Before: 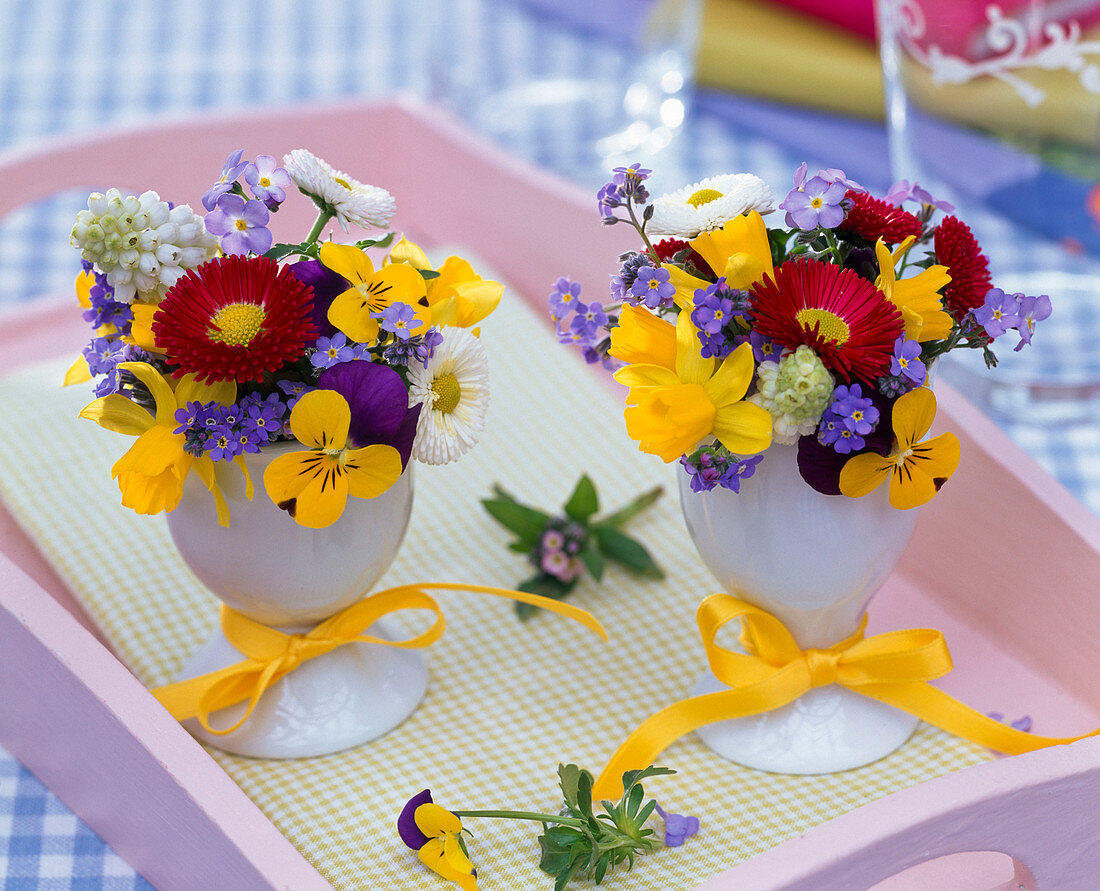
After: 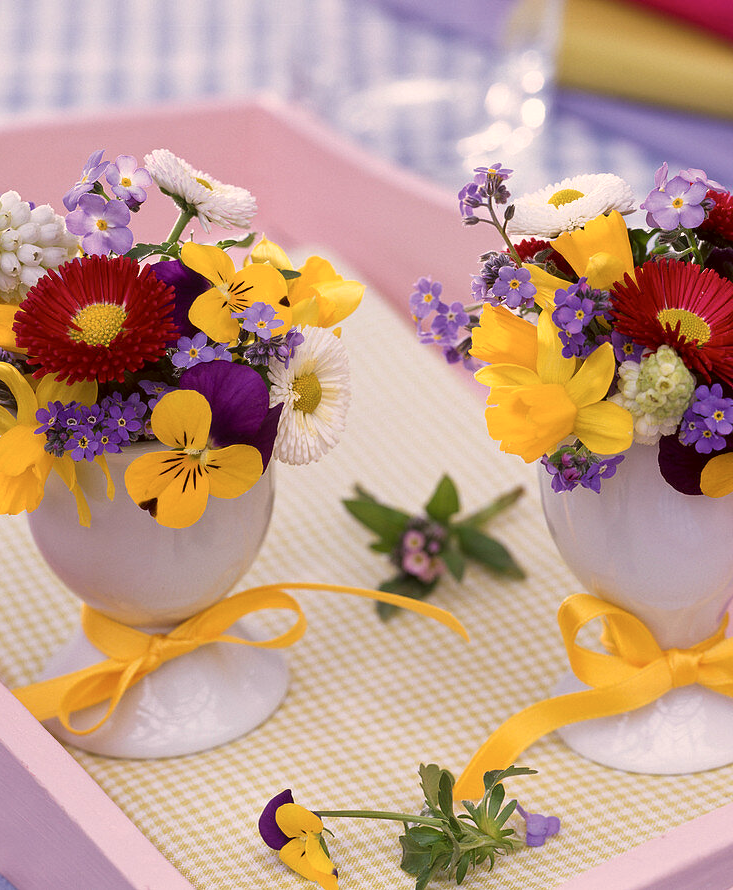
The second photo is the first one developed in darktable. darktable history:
crop and rotate: left 12.664%, right 20.67%
color correction: highlights a* 10.21, highlights b* 9.78, shadows a* 8.03, shadows b* 7.87, saturation 0.806
